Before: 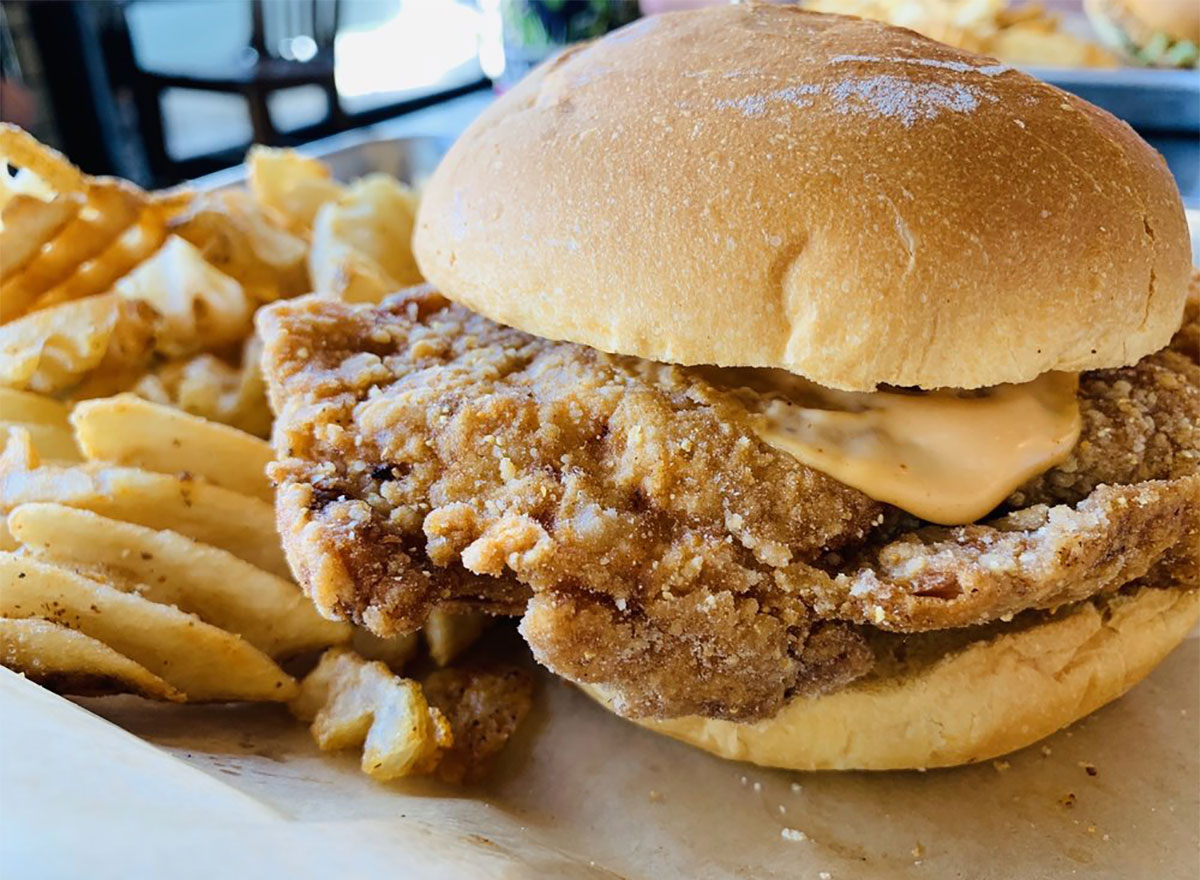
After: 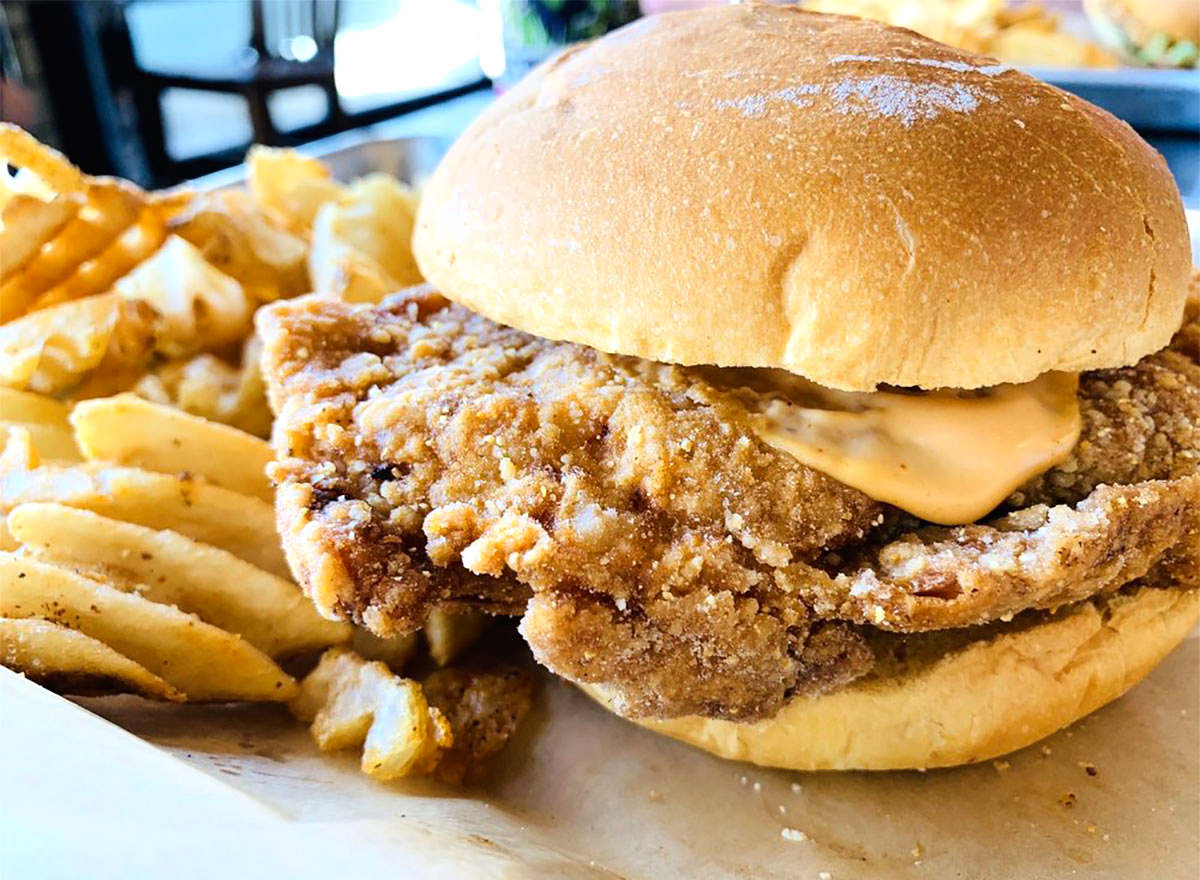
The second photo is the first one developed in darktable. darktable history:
tone equalizer: -8 EV -0.387 EV, -7 EV -0.399 EV, -6 EV -0.355 EV, -5 EV -0.198 EV, -3 EV 0.206 EV, -2 EV 0.347 EV, -1 EV 0.385 EV, +0 EV 0.39 EV
contrast brightness saturation: contrast 0.101, brightness 0.036, saturation 0.091
